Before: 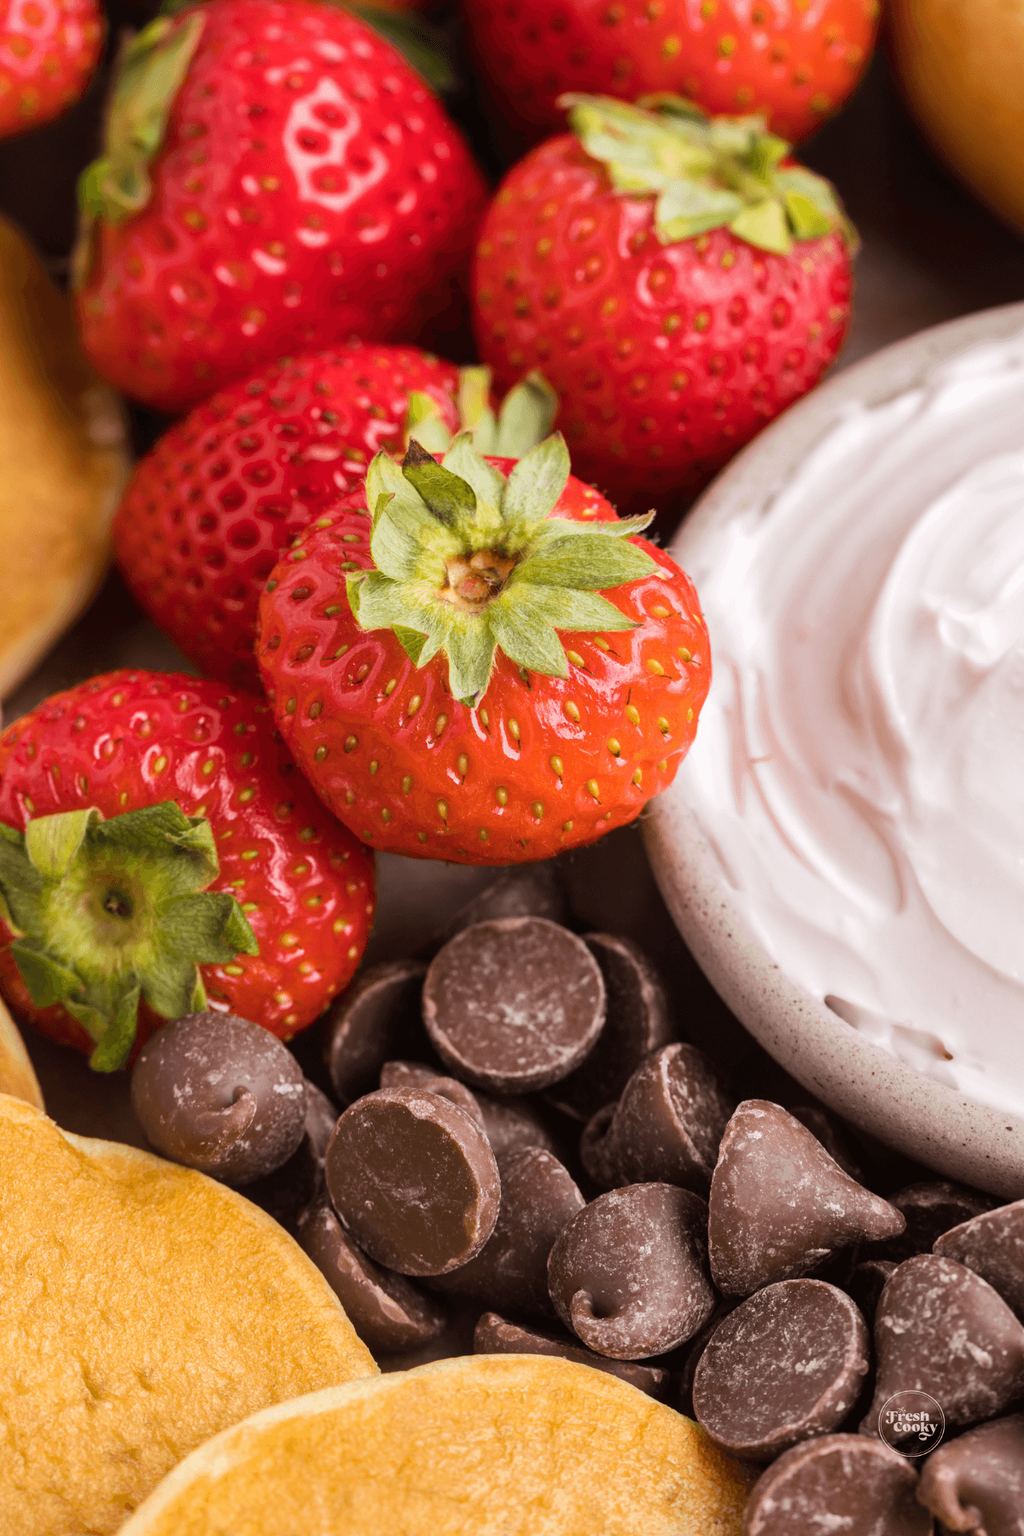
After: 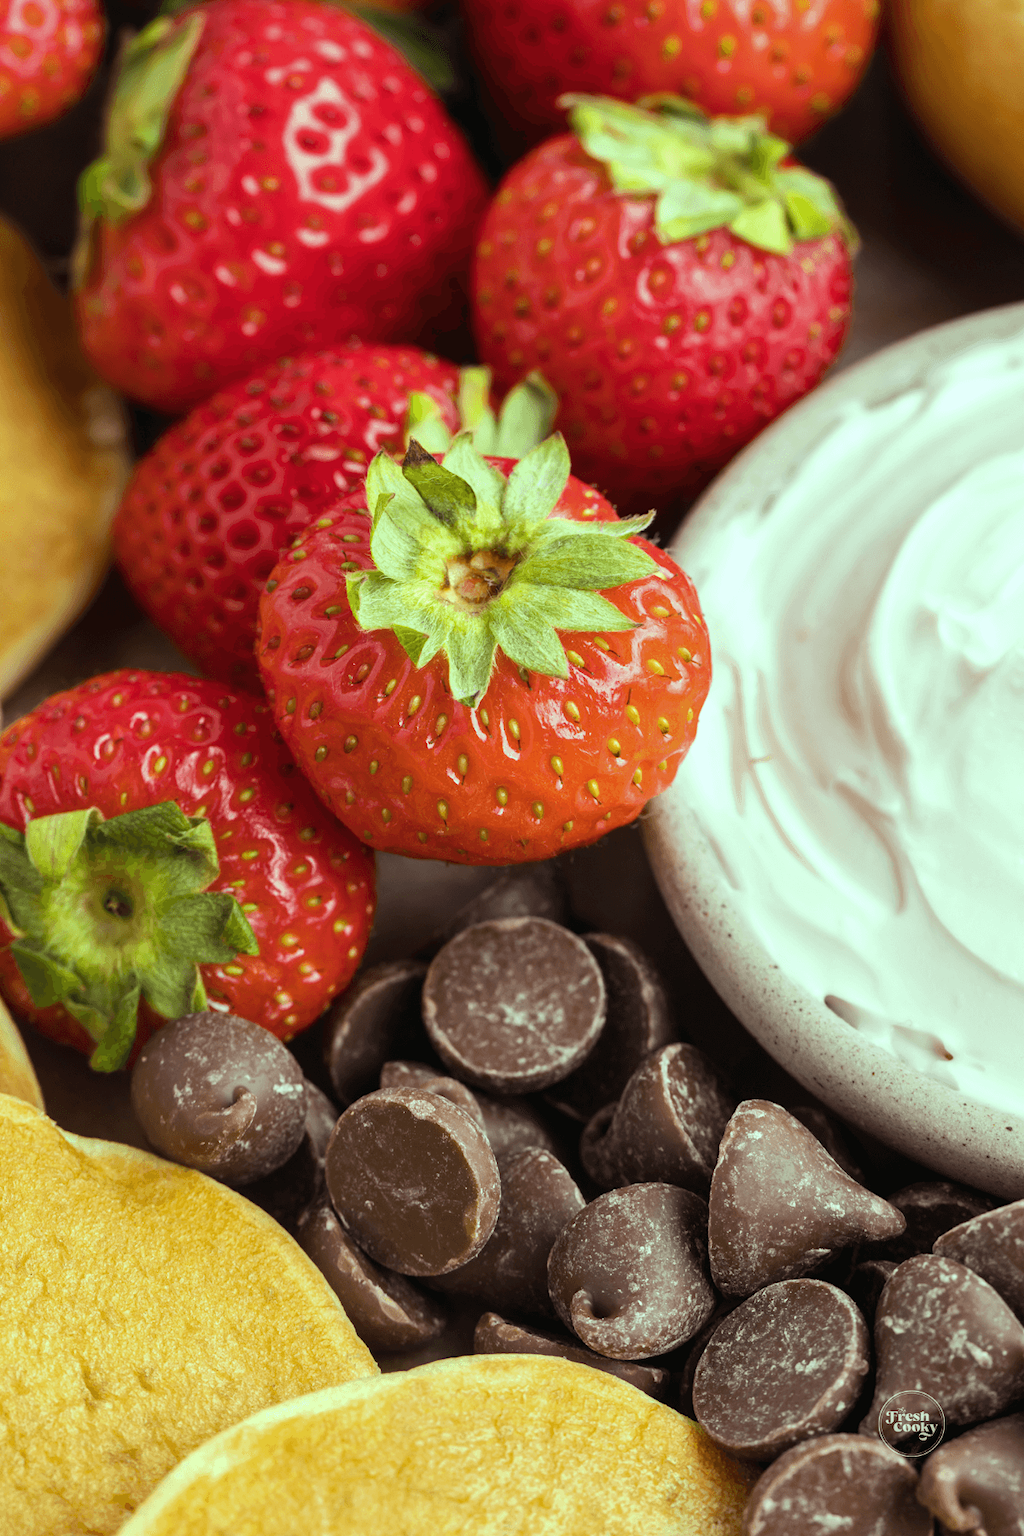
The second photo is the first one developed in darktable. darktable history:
rotate and perspective: crop left 0, crop top 0
white balance: red 1.029, blue 0.92
color balance: mode lift, gamma, gain (sRGB), lift [0.997, 0.979, 1.021, 1.011], gamma [1, 1.084, 0.916, 0.998], gain [1, 0.87, 1.13, 1.101], contrast 4.55%, contrast fulcrum 38.24%, output saturation 104.09%
